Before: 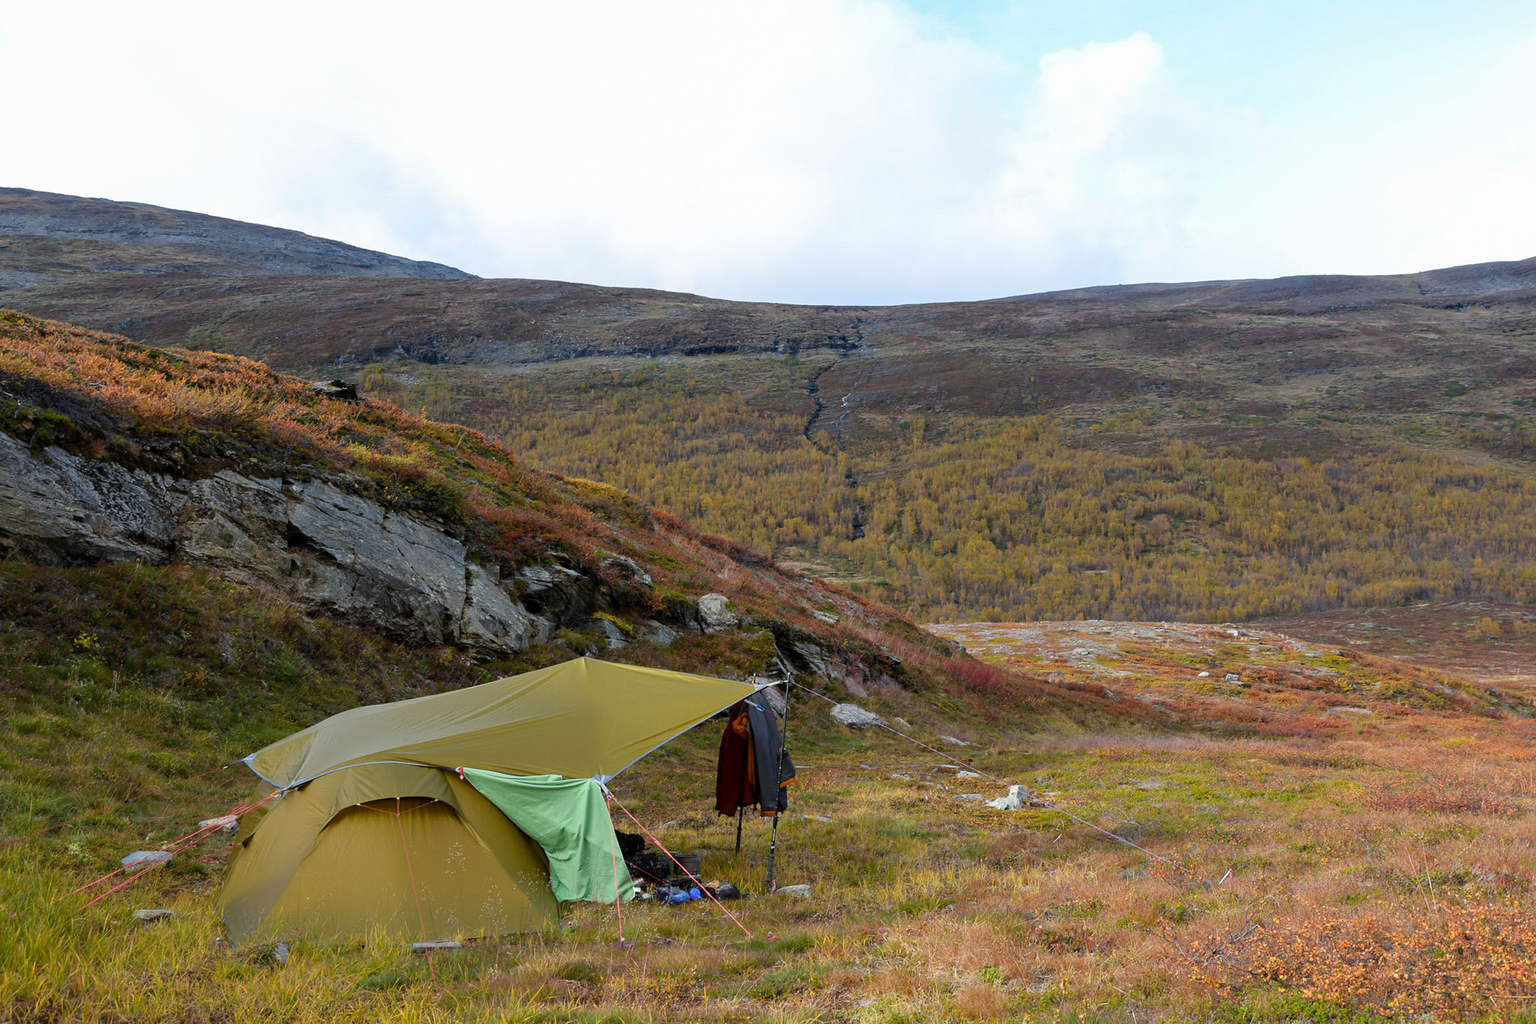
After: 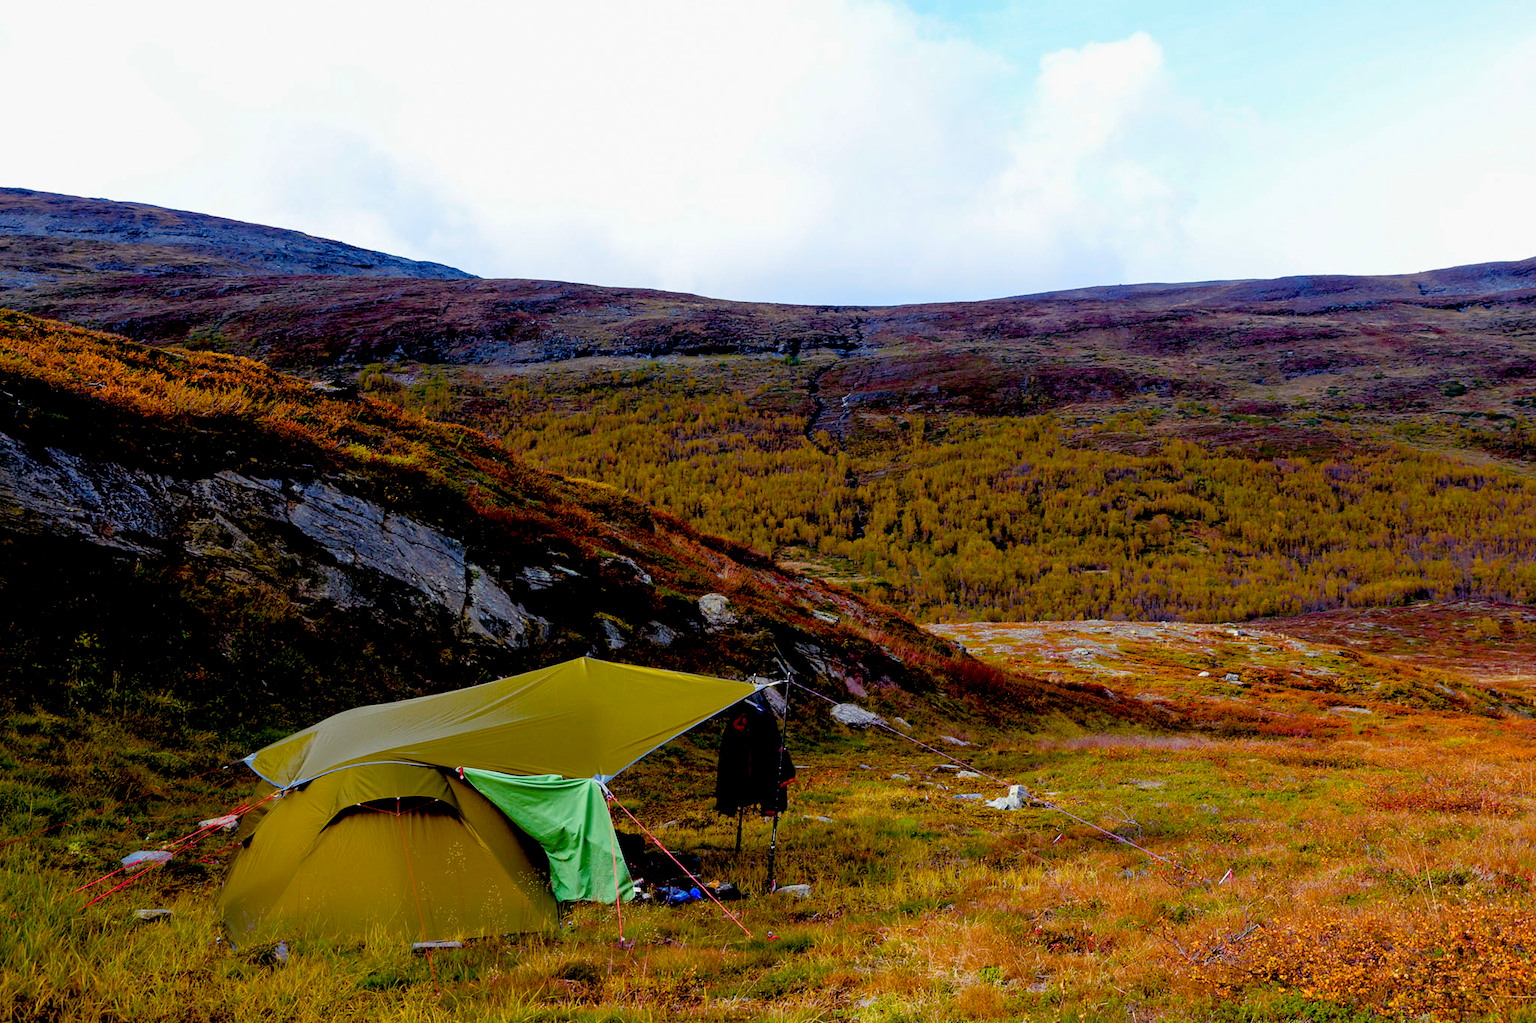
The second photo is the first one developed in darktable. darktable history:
exposure: black level correction 0.055, exposure -0.039 EV, compensate highlight preservation false
color balance rgb: shadows lift › luminance 0.428%, shadows lift › chroma 7.005%, shadows lift › hue 298.44°, perceptual saturation grading › global saturation 40.09%, perceptual saturation grading › highlights -25.112%, perceptual saturation grading › mid-tones 35.674%, perceptual saturation grading › shadows 34.627%, global vibrance 9.936%
